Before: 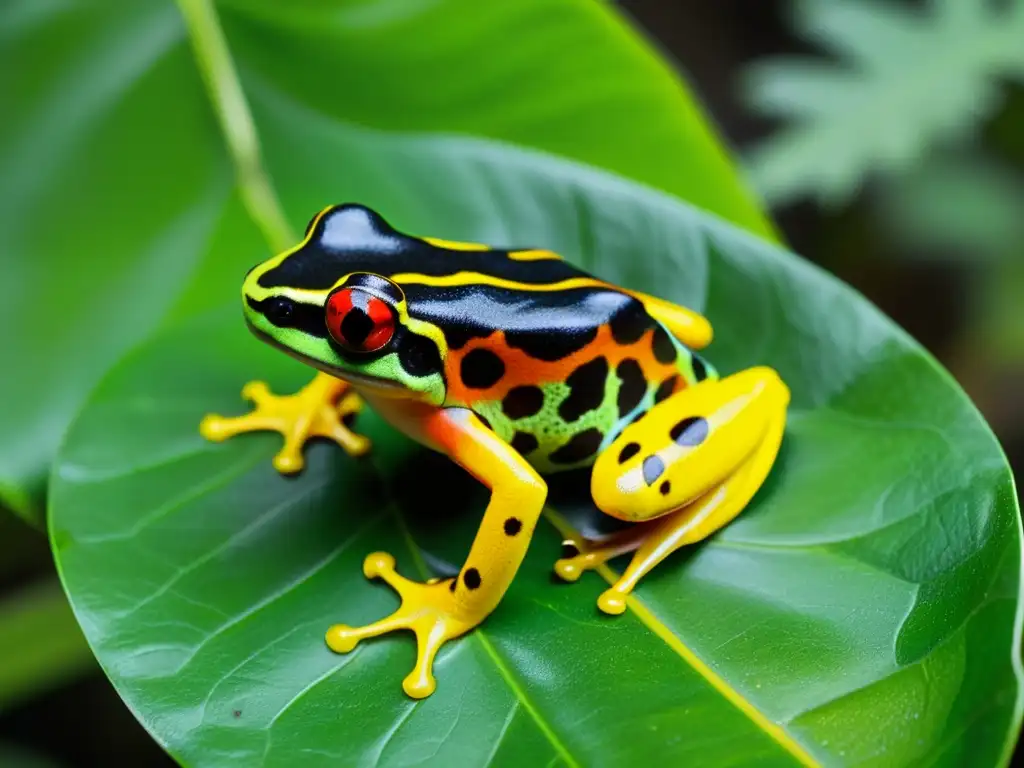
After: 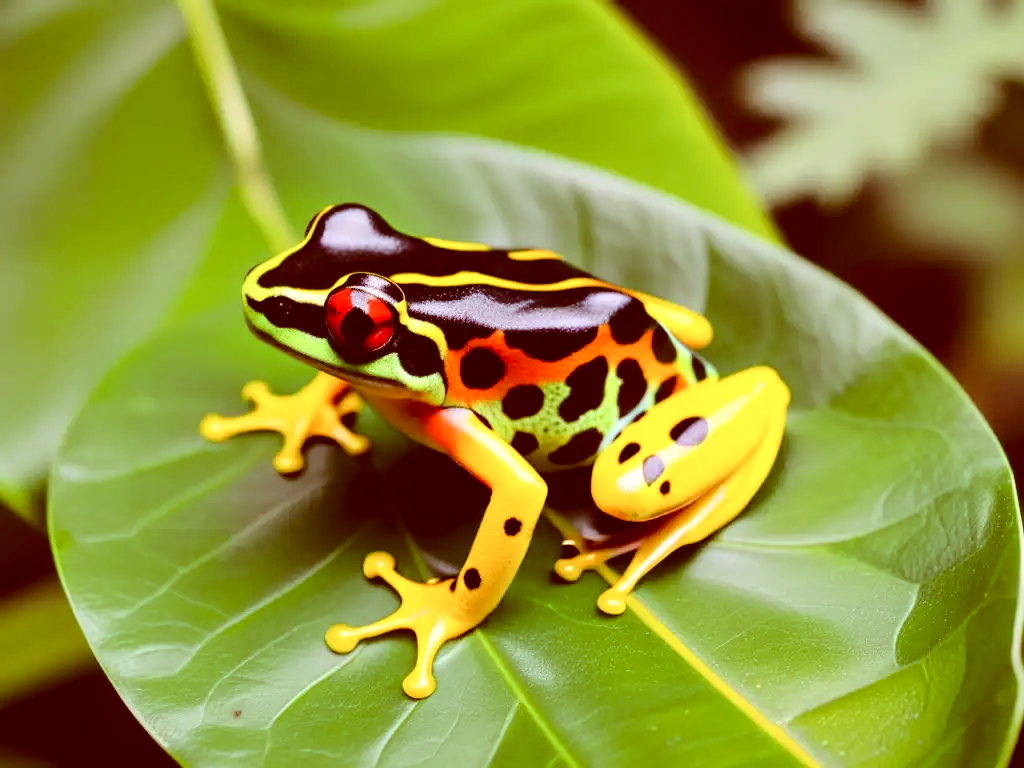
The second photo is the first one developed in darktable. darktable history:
exposure: exposure 0.498 EV, compensate highlight preservation false
color correction: highlights a* 9.13, highlights b* 8.76, shadows a* 39.26, shadows b* 39.37, saturation 0.821
tone curve: curves: ch0 [(0, 0) (0.23, 0.189) (0.486, 0.52) (0.822, 0.825) (0.994, 0.955)]; ch1 [(0, 0) (0.226, 0.261) (0.379, 0.442) (0.469, 0.468) (0.495, 0.498) (0.514, 0.509) (0.561, 0.603) (0.59, 0.656) (1, 1)]; ch2 [(0, 0) (0.269, 0.299) (0.459, 0.43) (0.498, 0.5) (0.523, 0.52) (0.586, 0.569) (0.635, 0.617) (0.659, 0.681) (0.718, 0.764) (1, 1)], color space Lab, linked channels, preserve colors none
